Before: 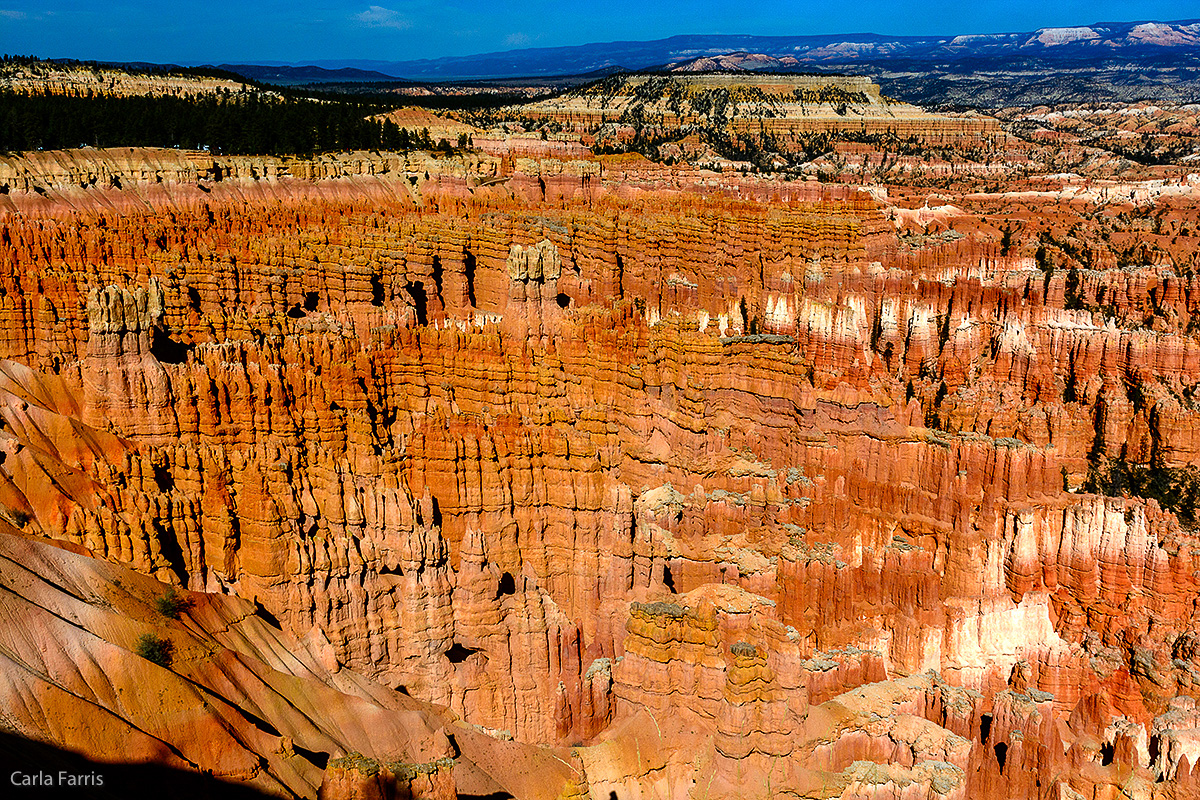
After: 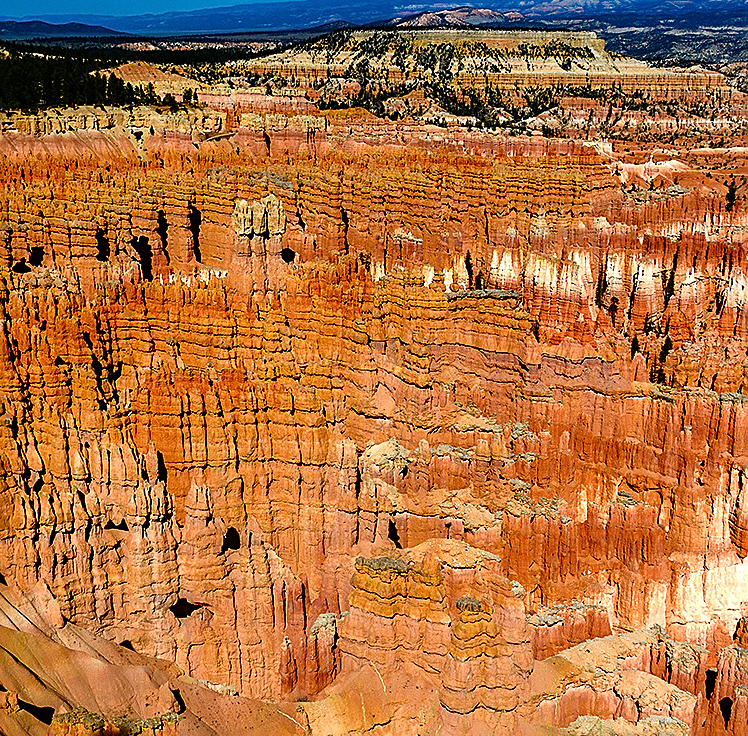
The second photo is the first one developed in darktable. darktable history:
crop and rotate: left 22.918%, top 5.629%, right 14.711%, bottom 2.247%
sharpen: on, module defaults
